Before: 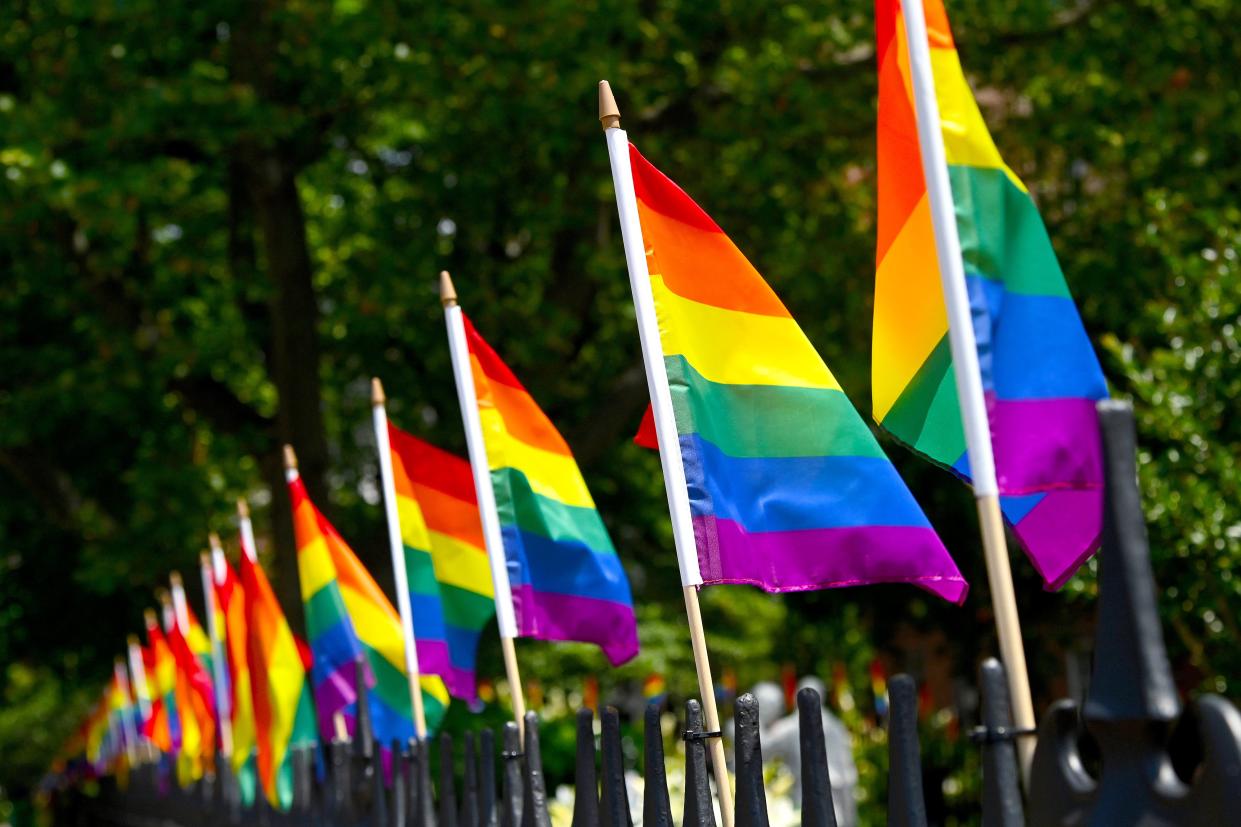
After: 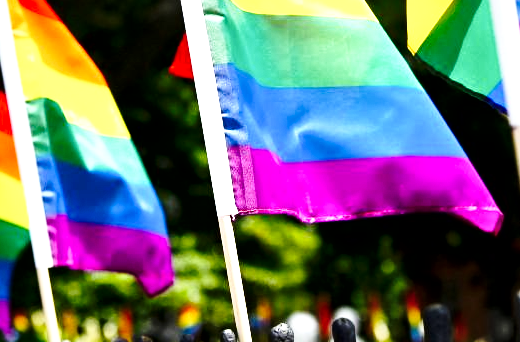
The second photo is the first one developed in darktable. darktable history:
crop: left 37.542%, top 44.859%, right 20.515%, bottom 13.679%
base curve: curves: ch0 [(0, 0) (0.028, 0.03) (0.121, 0.232) (0.46, 0.748) (0.859, 0.968) (1, 1)], preserve colors none
tone equalizer: -8 EV -0.713 EV, -7 EV -0.712 EV, -6 EV -0.63 EV, -5 EV -0.416 EV, -3 EV 0.376 EV, -2 EV 0.6 EV, -1 EV 0.694 EV, +0 EV 0.779 EV, edges refinement/feathering 500, mask exposure compensation -1.57 EV, preserve details no
local contrast: mode bilateral grid, contrast 70, coarseness 75, detail 180%, midtone range 0.2
